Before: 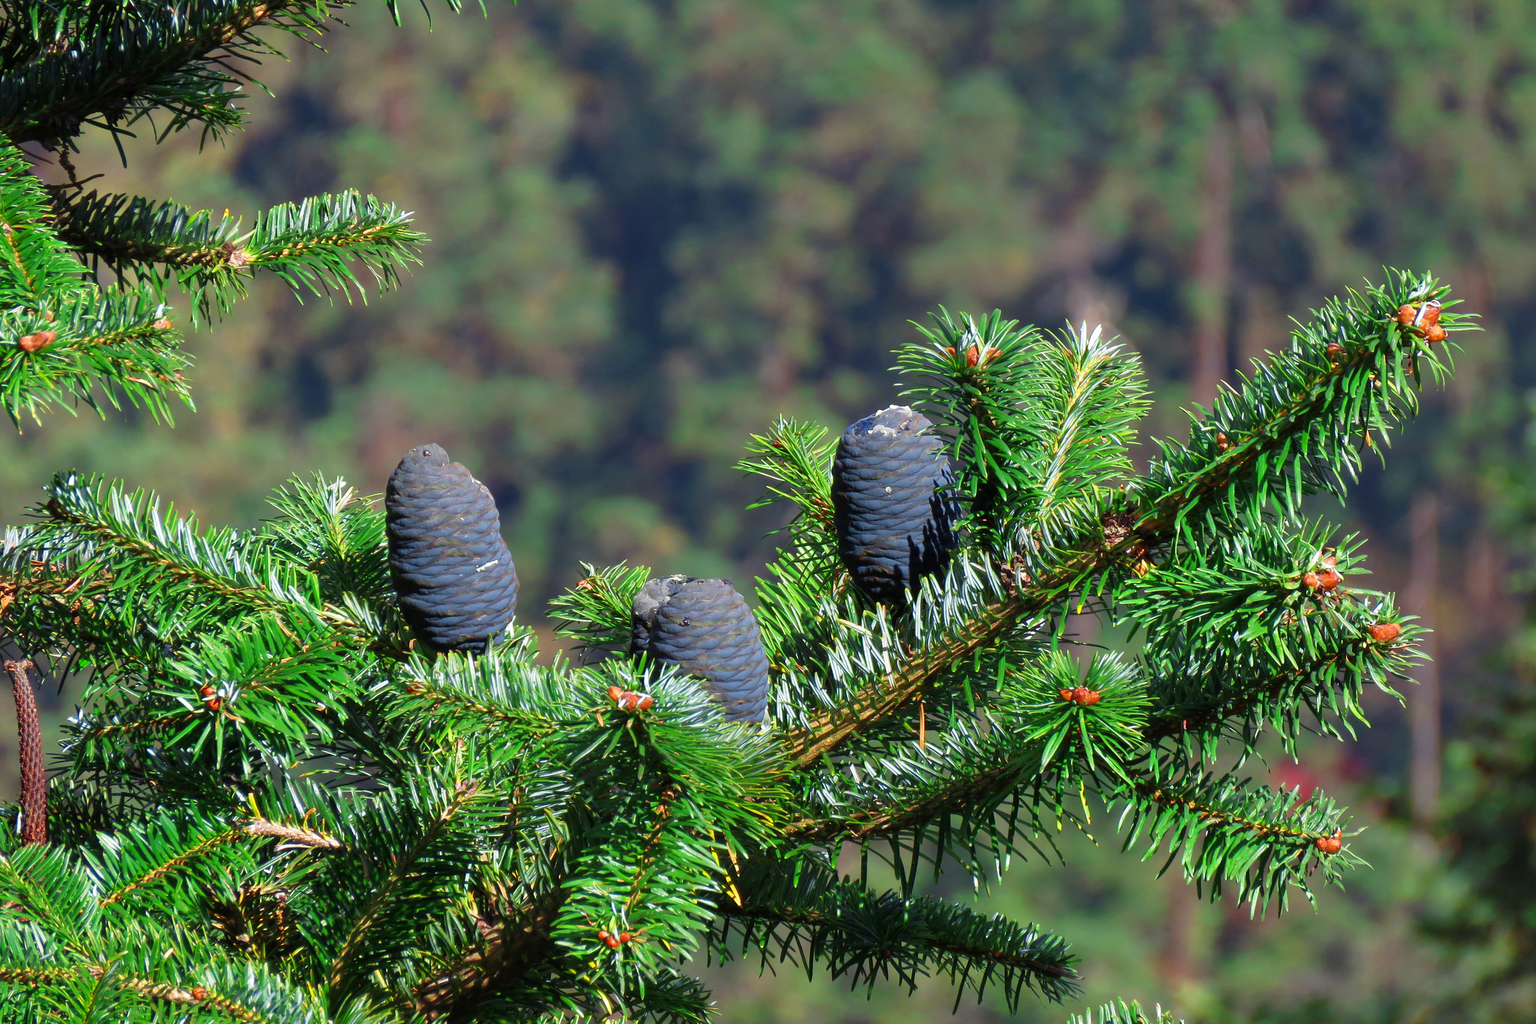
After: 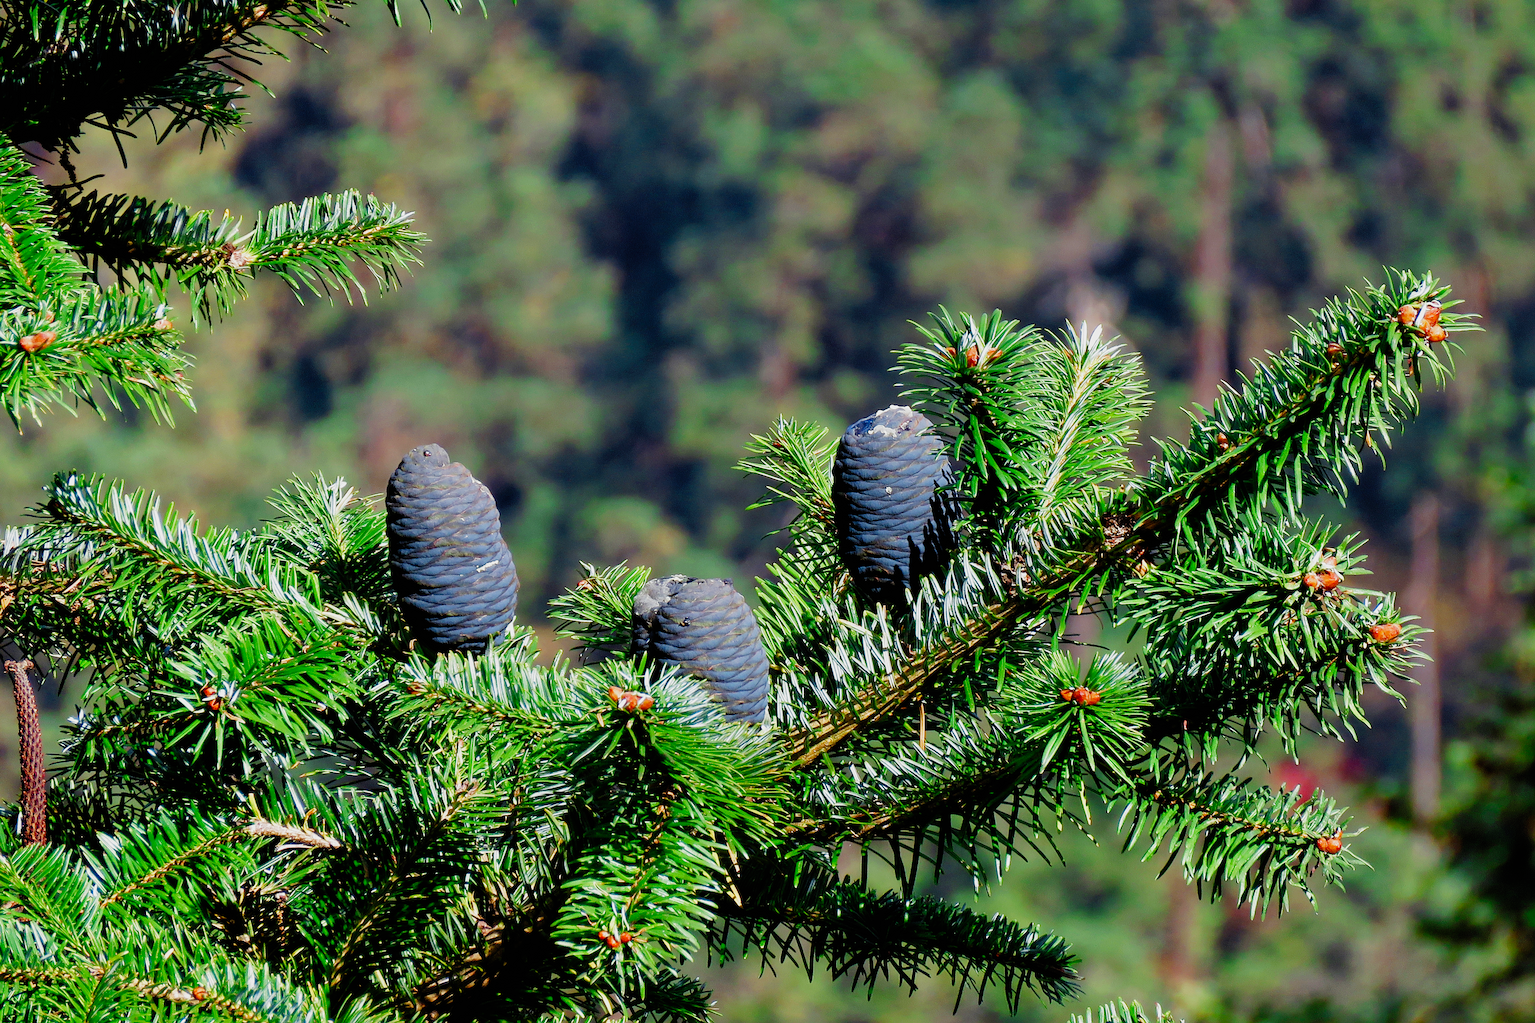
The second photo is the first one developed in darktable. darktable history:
filmic rgb: black relative exposure -5.06 EV, white relative exposure 3.97 EV, hardness 2.9, contrast 1.297, preserve chrominance no, color science v5 (2021)
sharpen: on, module defaults
exposure: exposure 0.203 EV, compensate highlight preservation false
